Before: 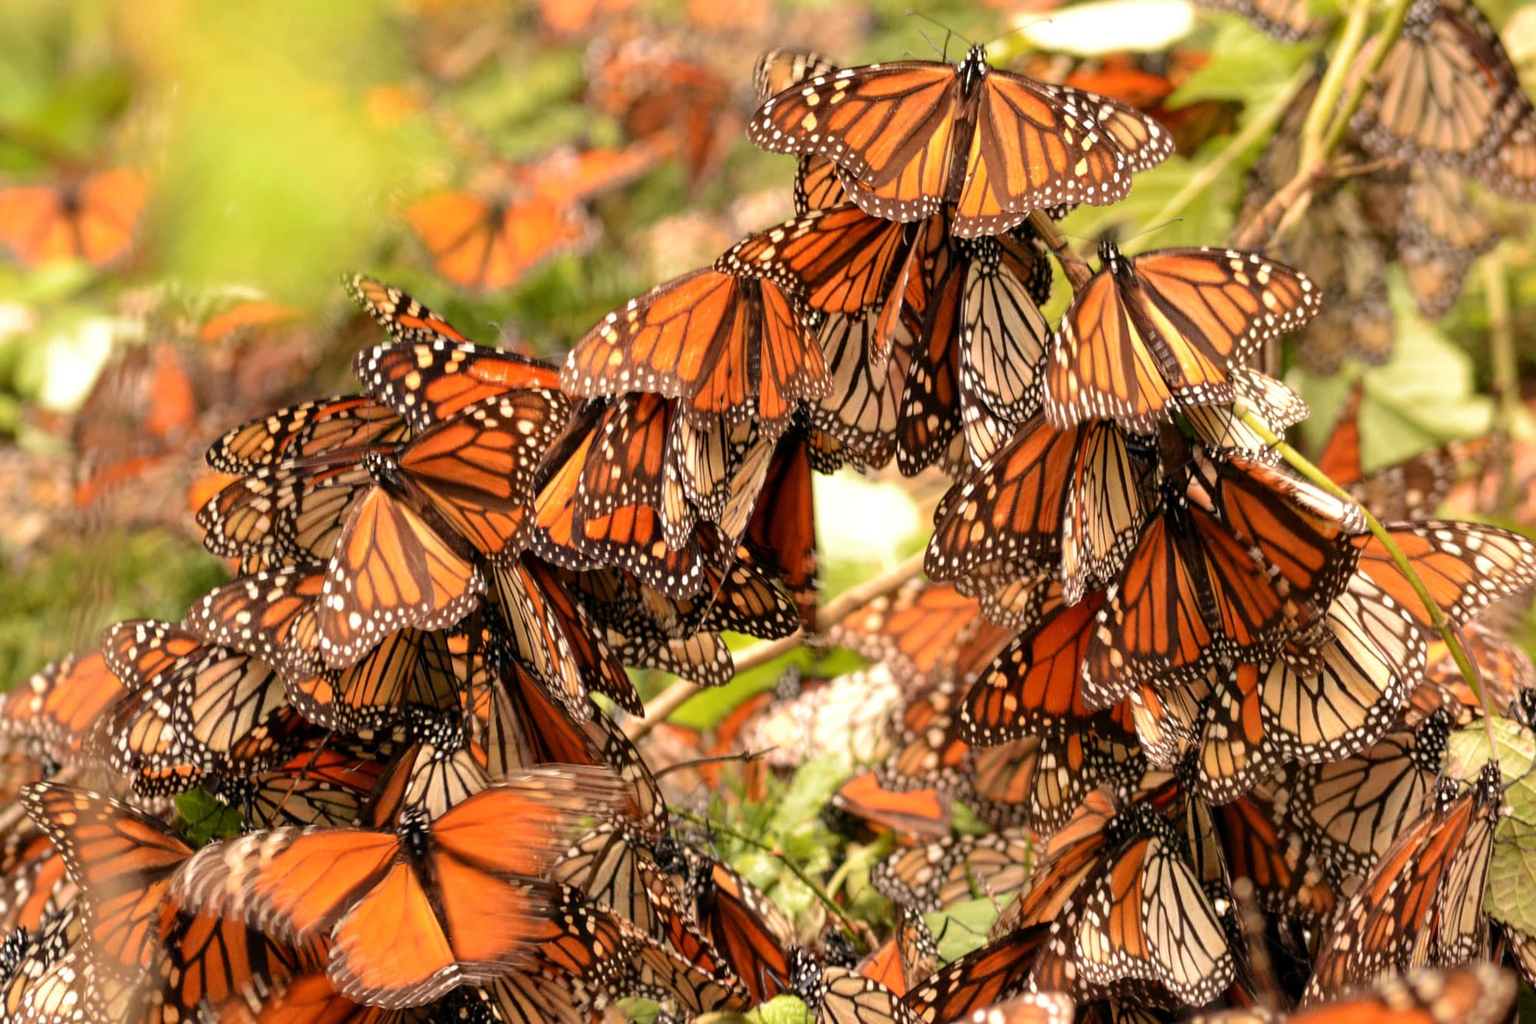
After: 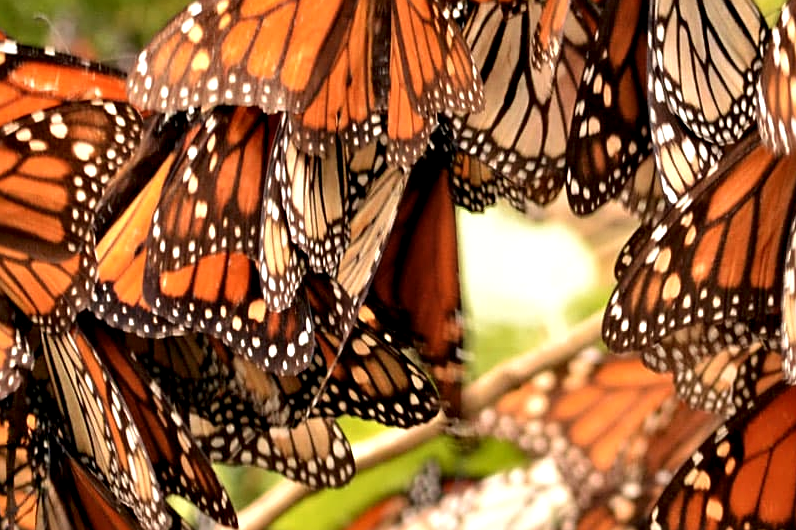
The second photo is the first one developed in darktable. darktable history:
contrast equalizer: octaves 7, y [[0.536, 0.565, 0.581, 0.516, 0.52, 0.491], [0.5 ×6], [0.5 ×6], [0 ×6], [0 ×6]]
crop: left 30.093%, top 30.44%, right 30.097%, bottom 29.731%
sharpen: on, module defaults
